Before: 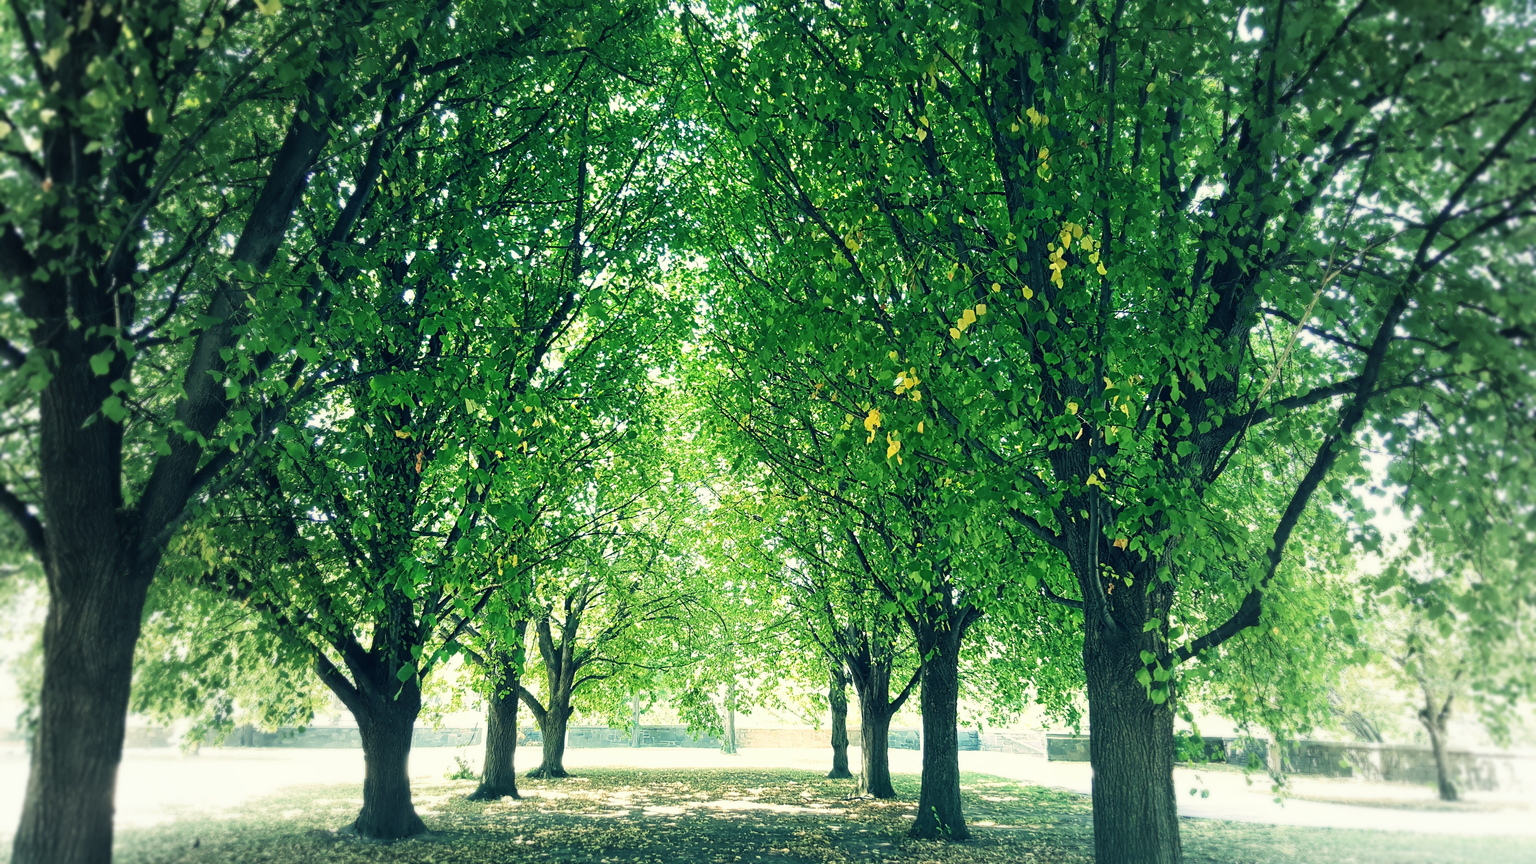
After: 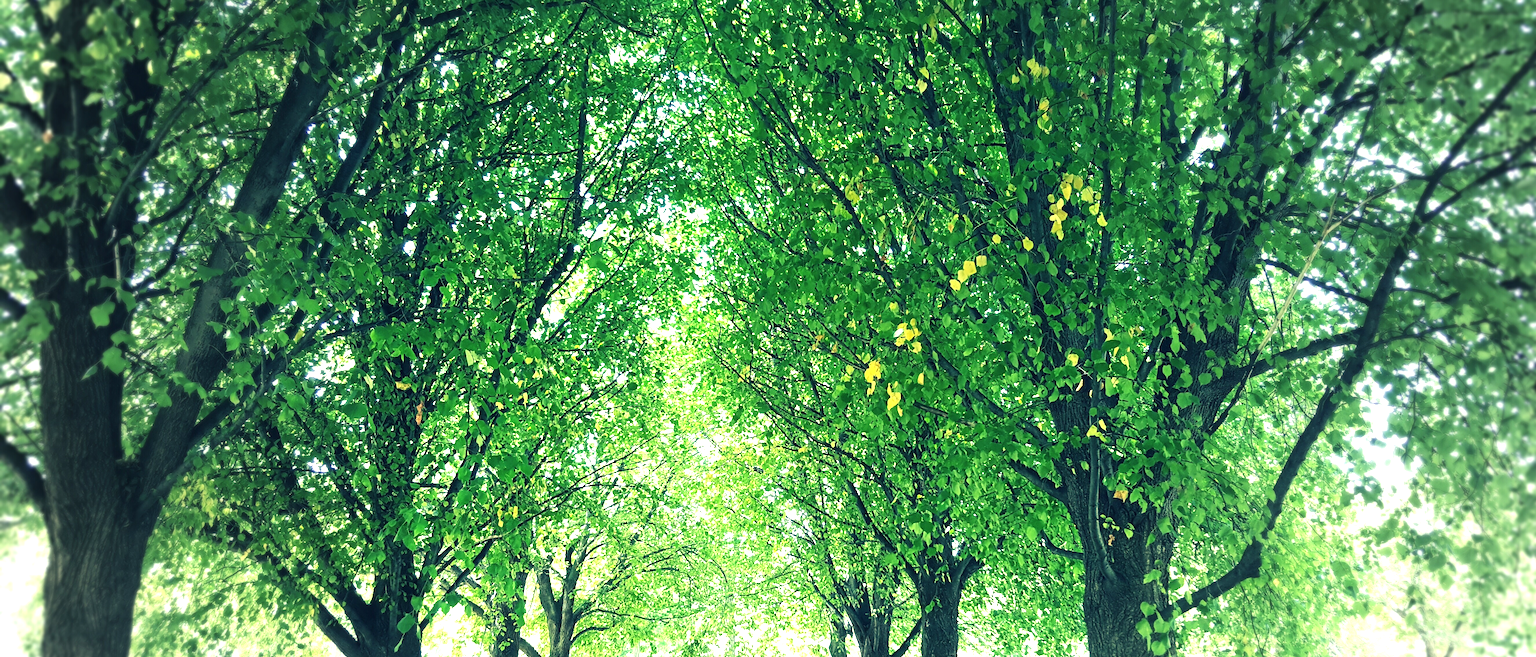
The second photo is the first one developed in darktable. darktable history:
exposure: black level correction 0, exposure 0.702 EV, compensate exposure bias true, compensate highlight preservation false
crop: top 5.682%, bottom 18.184%
